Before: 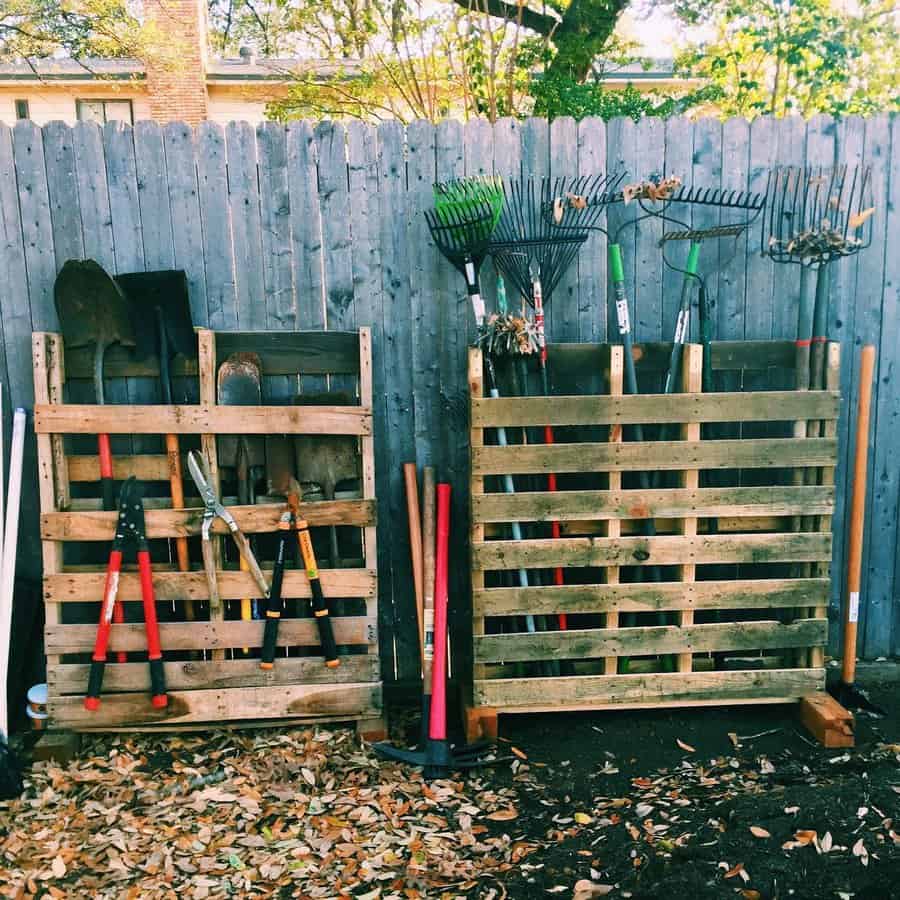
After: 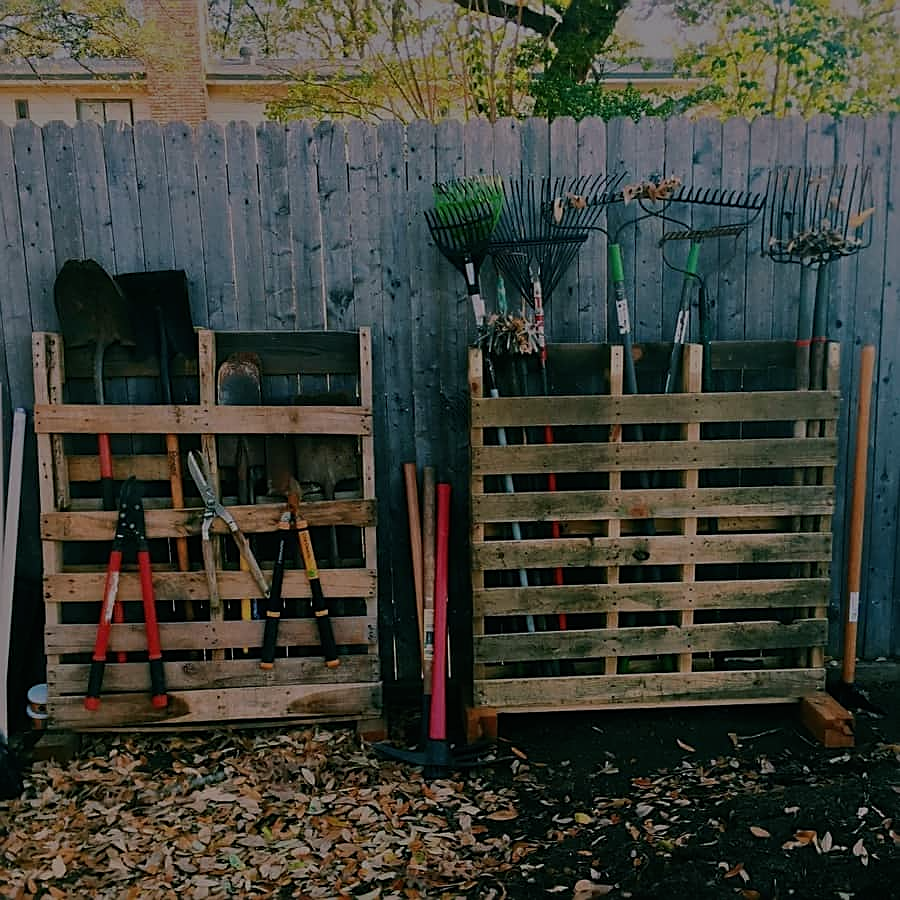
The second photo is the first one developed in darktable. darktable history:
tone equalizer: -8 EV -2 EV, -7 EV -2 EV, -6 EV -2 EV, -5 EV -2 EV, -4 EV -2 EV, -3 EV -2 EV, -2 EV -2 EV, -1 EV -1.63 EV, +0 EV -2 EV
sharpen: on, module defaults
